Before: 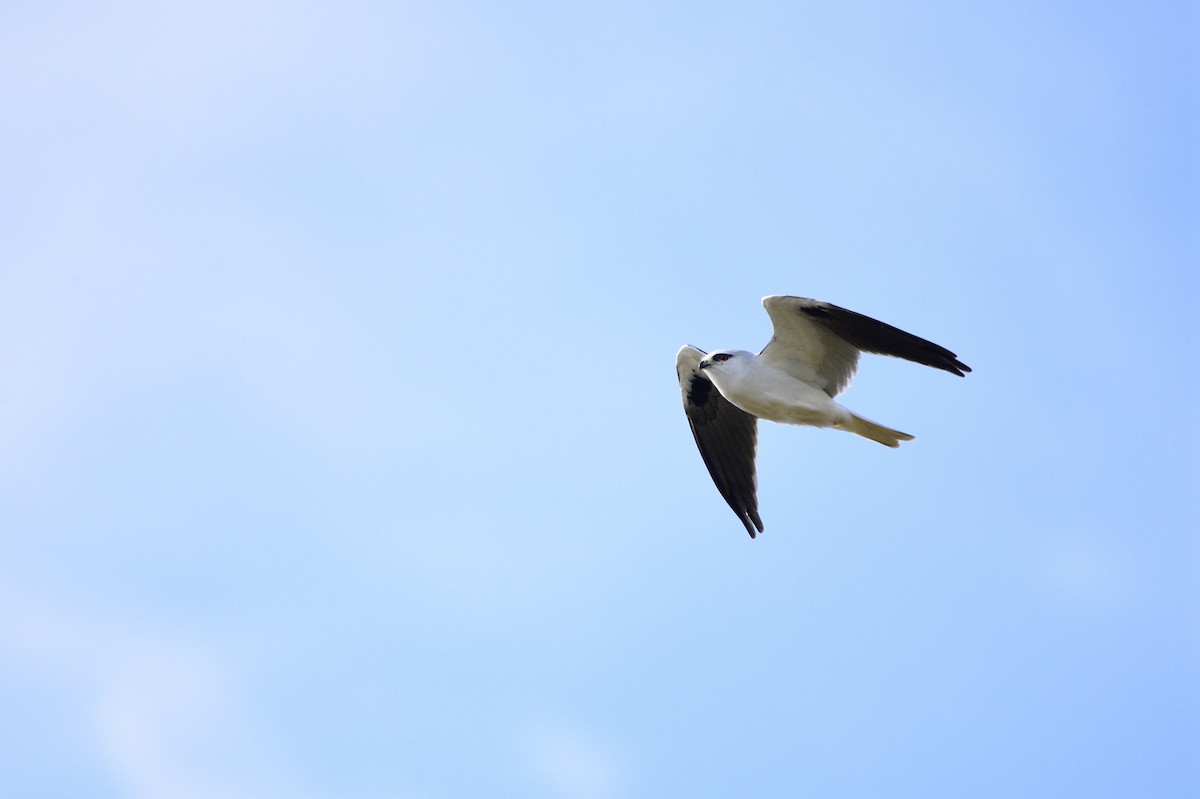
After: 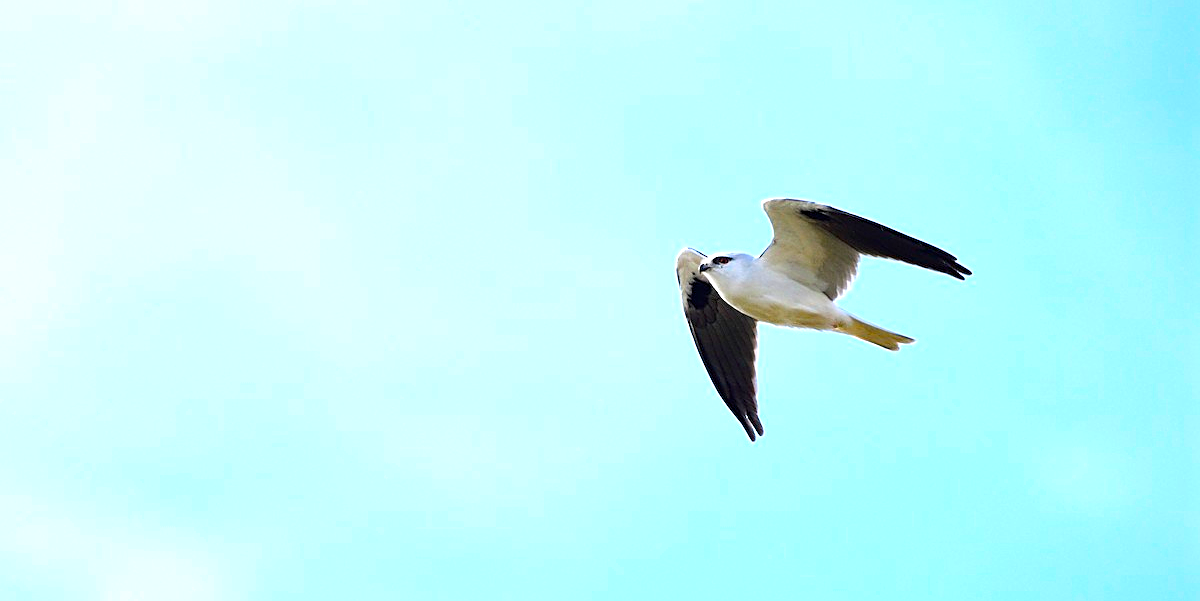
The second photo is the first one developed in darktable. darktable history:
exposure: black level correction 0, exposure 0.703 EV, compensate highlight preservation false
crop and rotate: top 12.193%, bottom 12.56%
sharpen: on, module defaults
color balance rgb: power › luminance 1.459%, perceptual saturation grading › global saturation 39.279%
